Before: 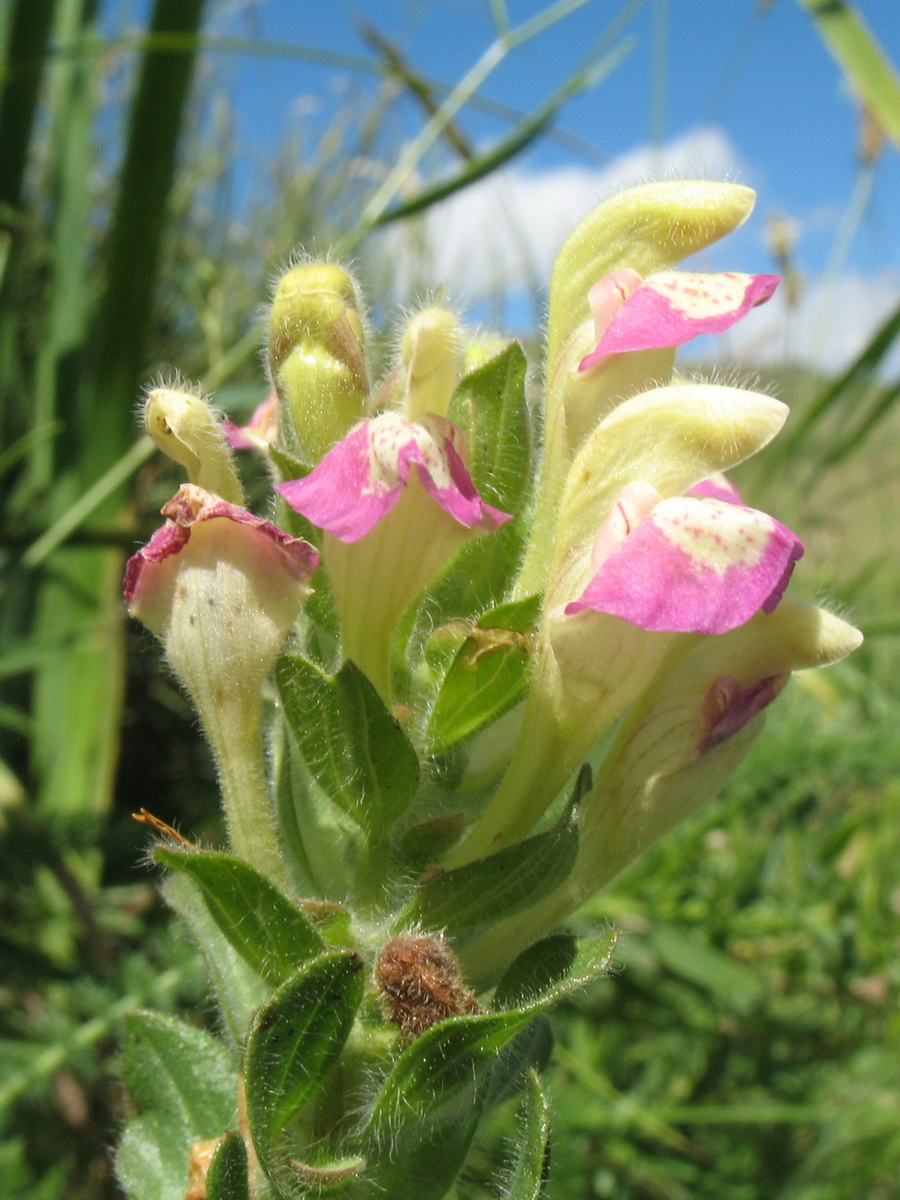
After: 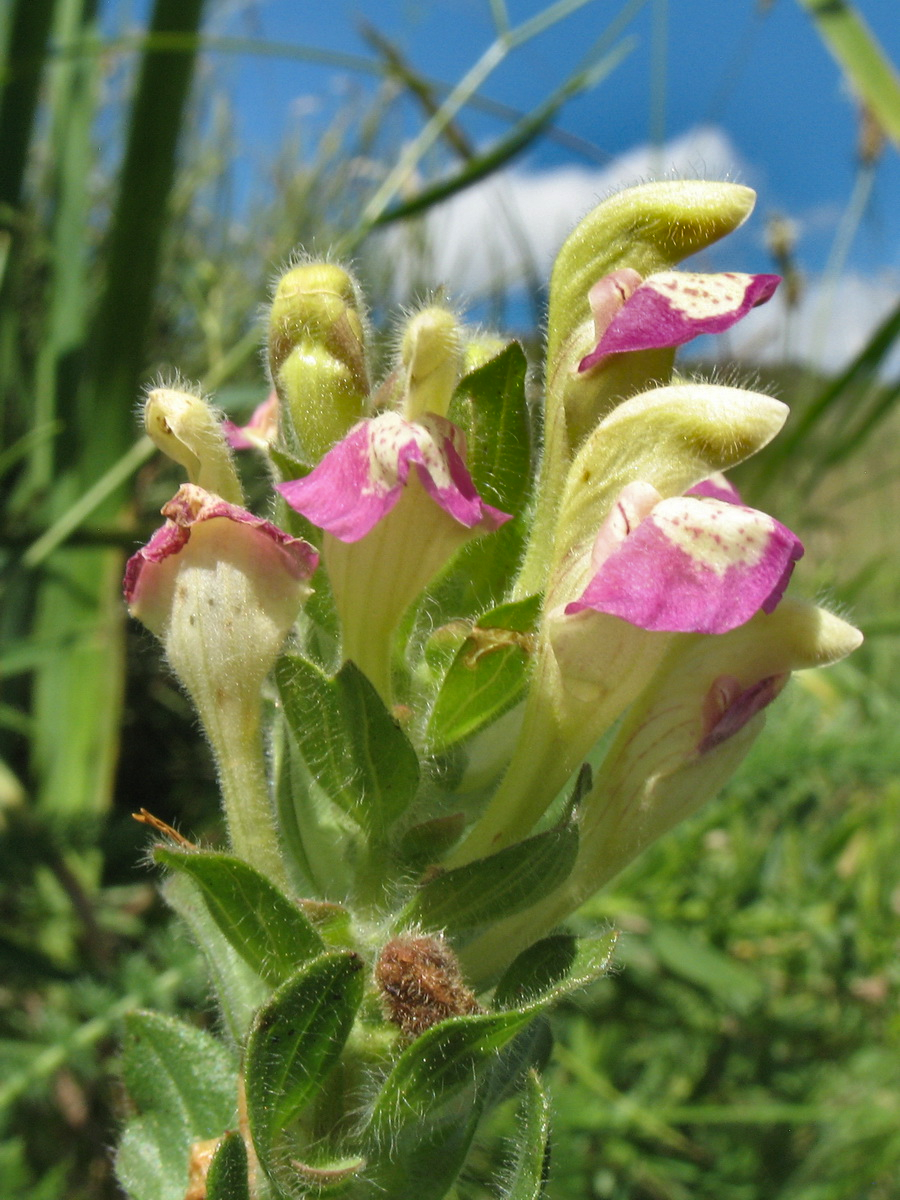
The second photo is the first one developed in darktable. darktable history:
shadows and highlights: shadows 20.94, highlights -82.89, soften with gaussian
